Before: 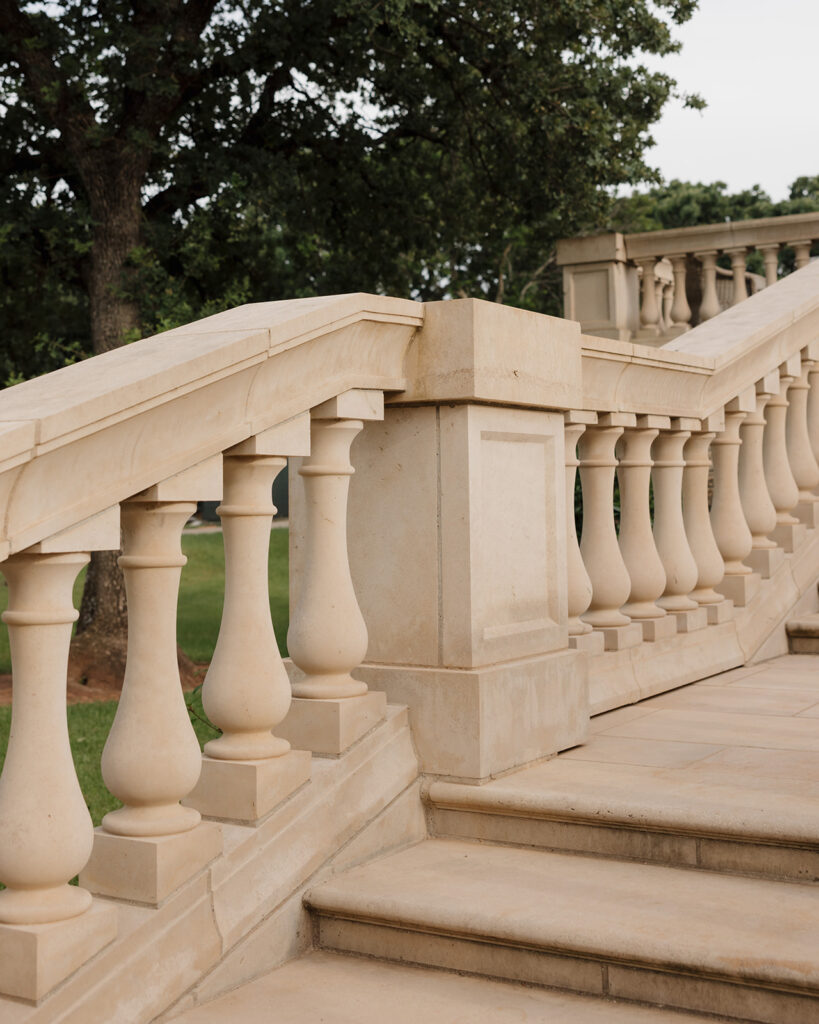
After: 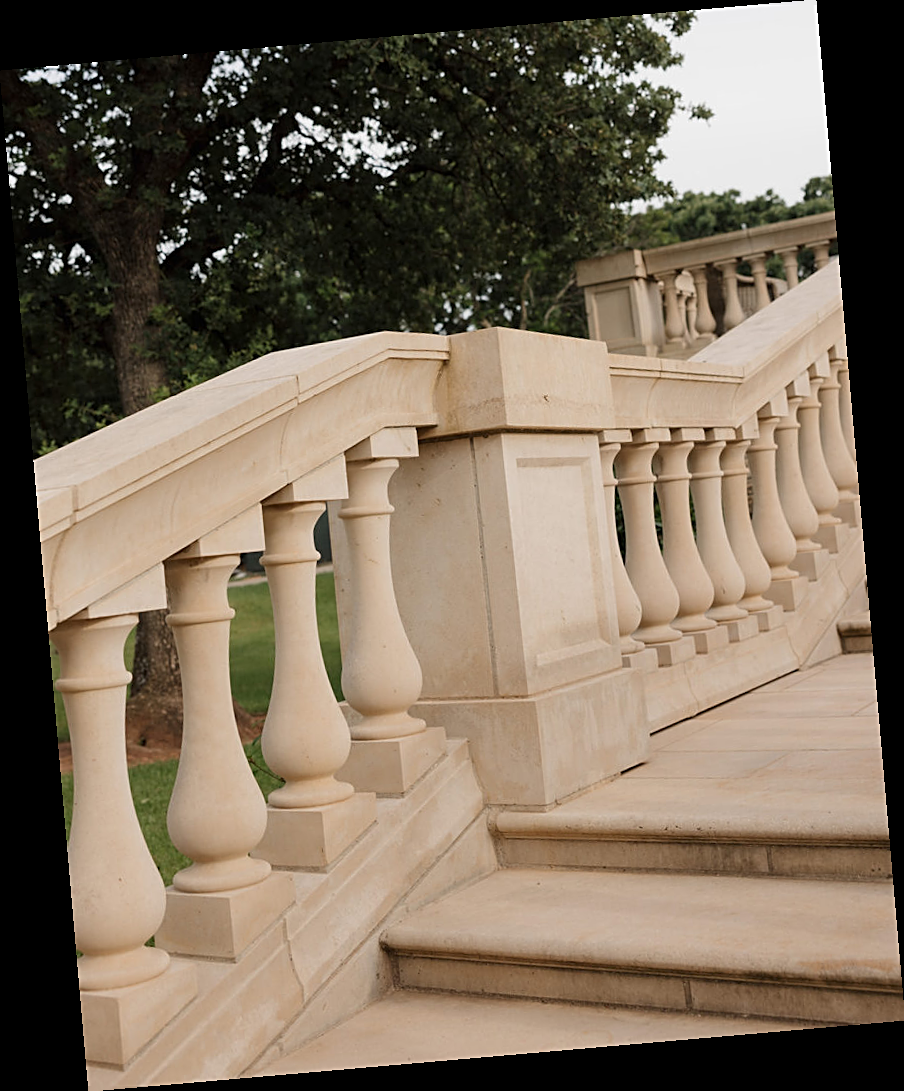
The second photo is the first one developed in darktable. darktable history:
rotate and perspective: rotation -4.98°, automatic cropping off
sharpen: on, module defaults
white balance: red 1, blue 1
